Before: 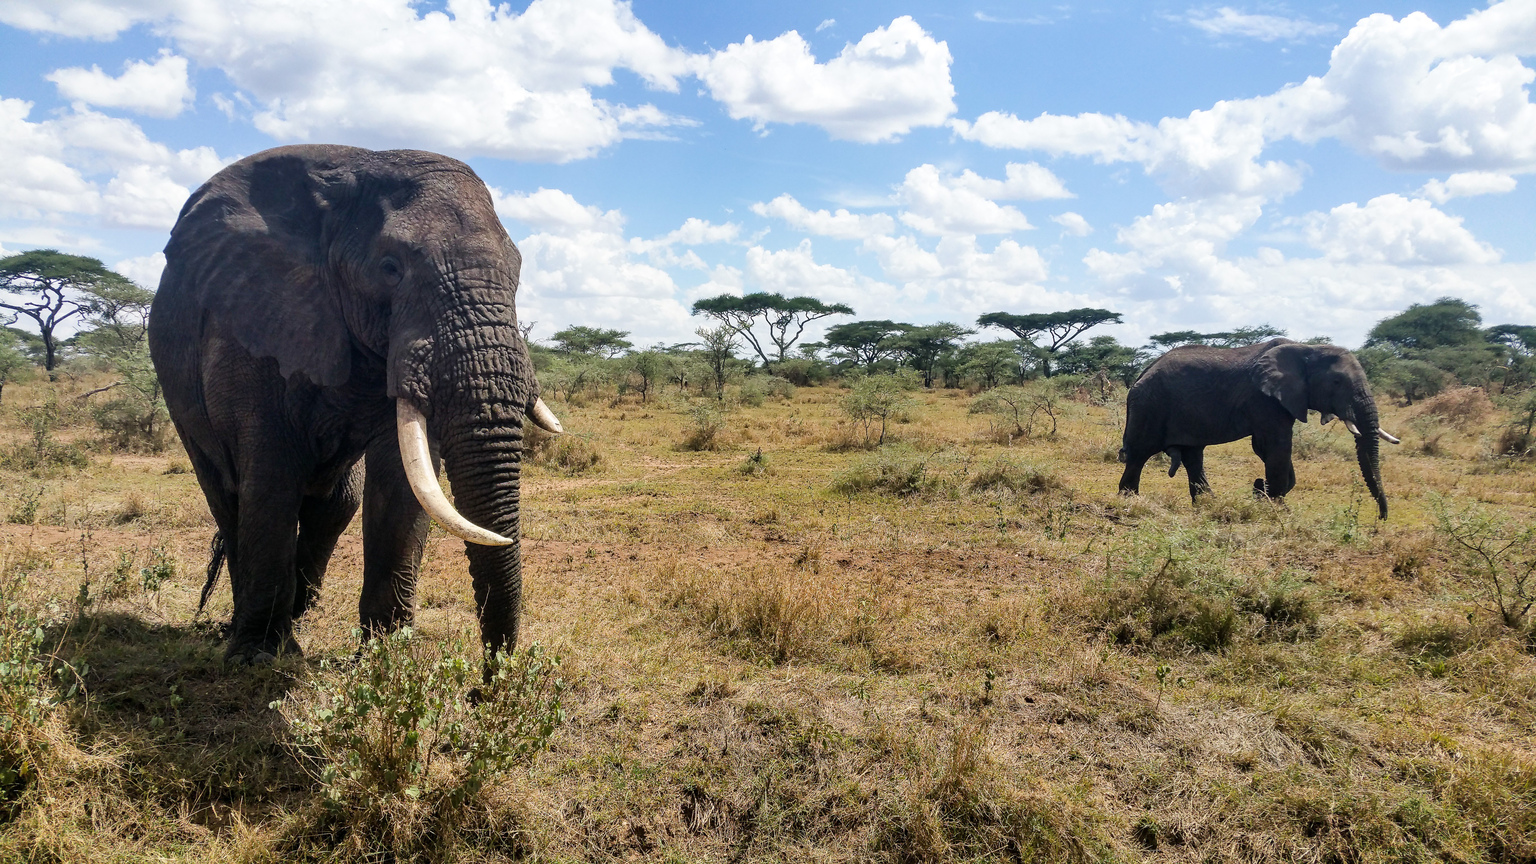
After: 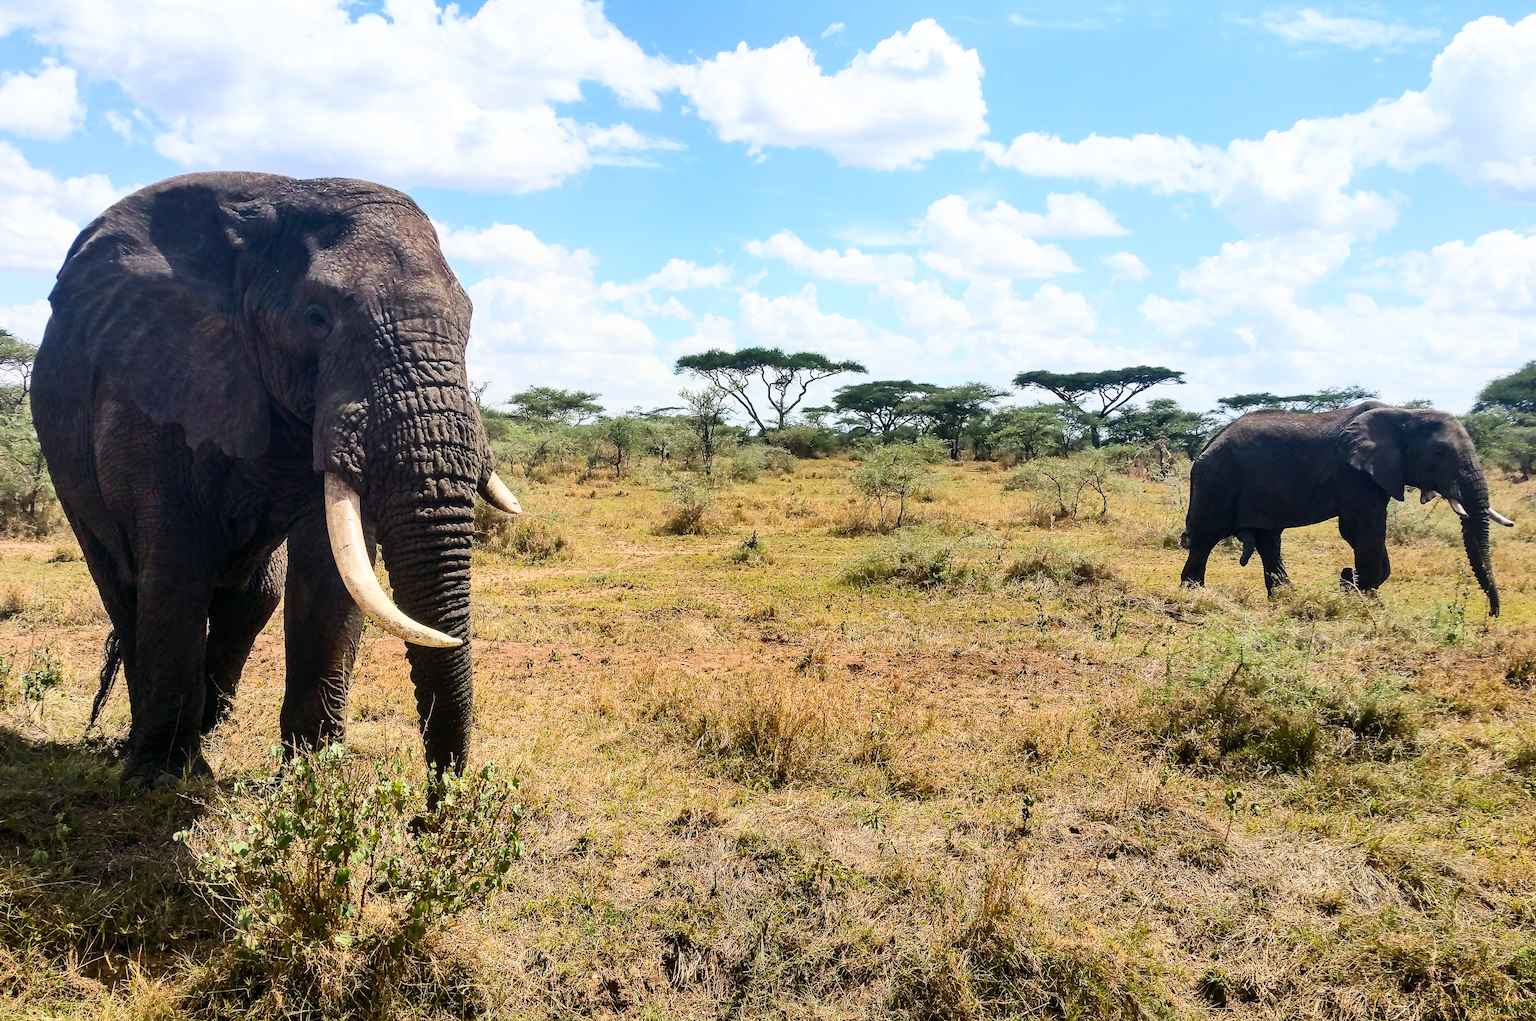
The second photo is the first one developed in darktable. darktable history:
crop: left 8.026%, right 7.374%
contrast brightness saturation: contrast 0.23, brightness 0.1, saturation 0.29
